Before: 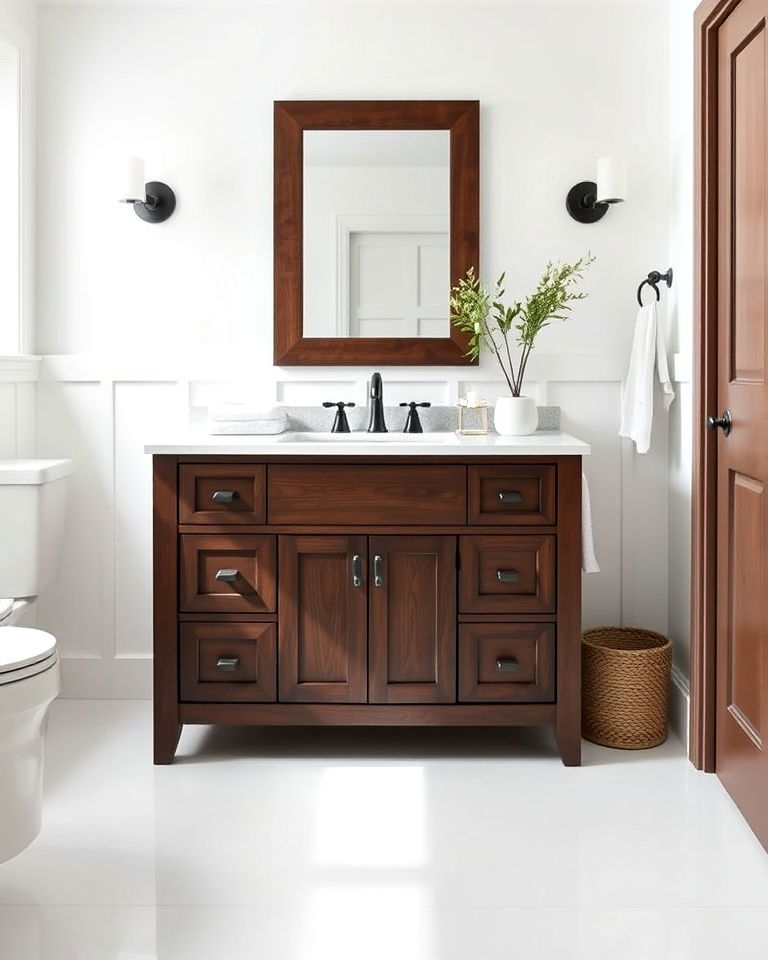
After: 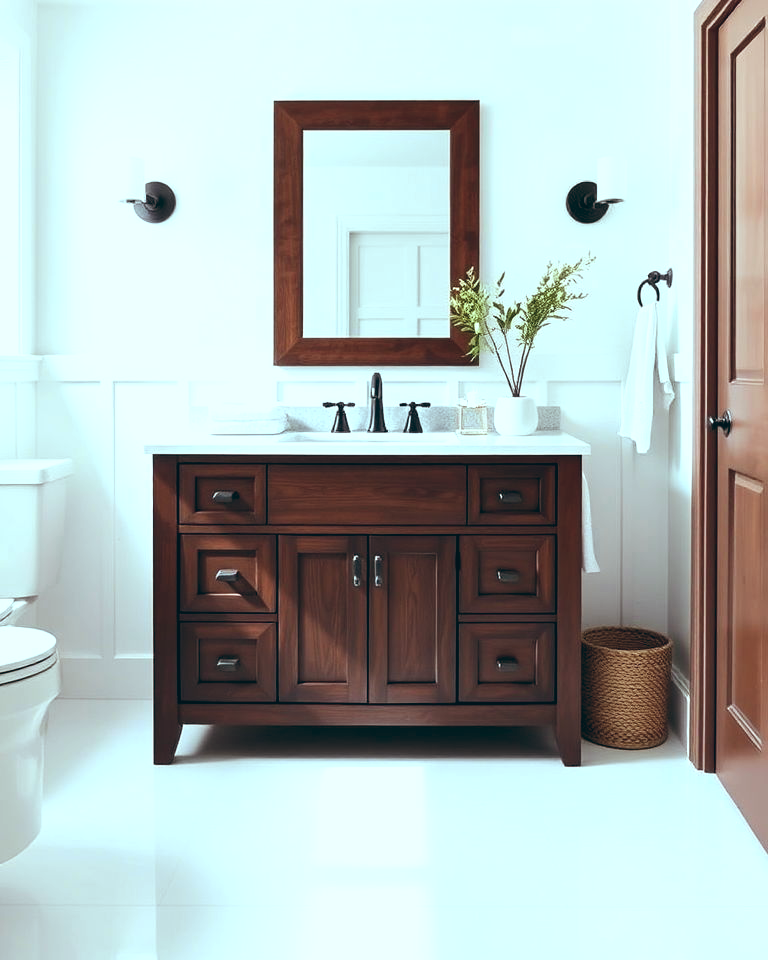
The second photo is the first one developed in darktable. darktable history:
tone equalizer: -8 EV -0.417 EV, -7 EV -0.389 EV, -6 EV -0.333 EV, -5 EV -0.222 EV, -3 EV 0.222 EV, -2 EV 0.333 EV, -1 EV 0.389 EV, +0 EV 0.417 EV, edges refinement/feathering 500, mask exposure compensation -1.57 EV, preserve details no
color balance: lift [1.003, 0.993, 1.001, 1.007], gamma [1.018, 1.072, 0.959, 0.928], gain [0.974, 0.873, 1.031, 1.127]
